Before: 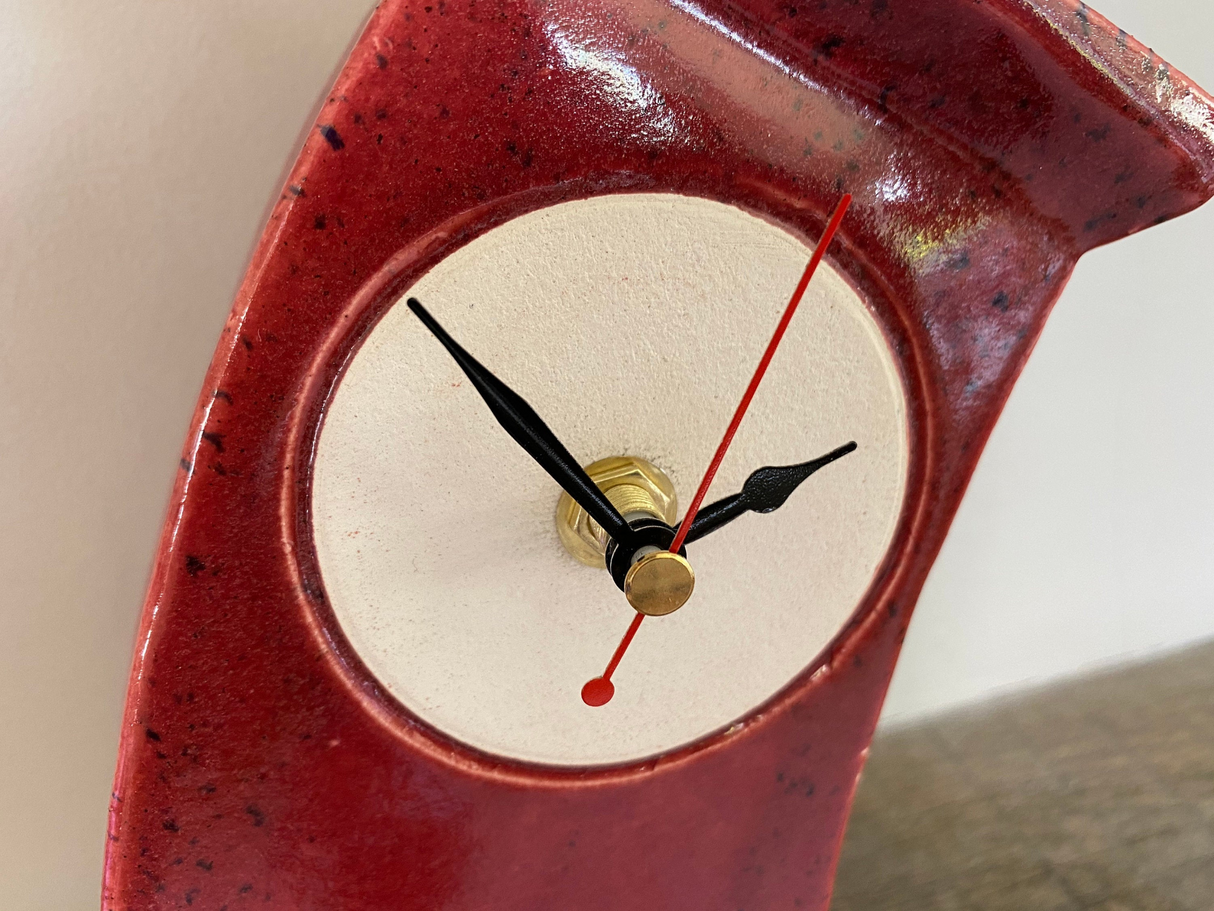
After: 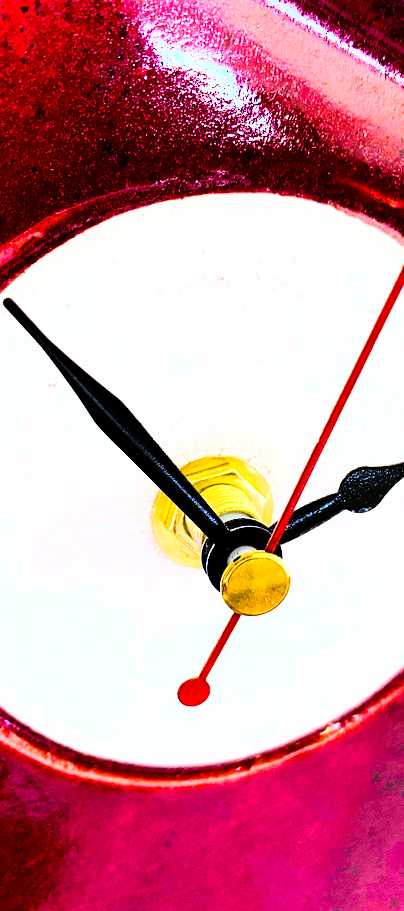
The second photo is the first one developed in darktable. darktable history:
crop: left 33.36%, right 33.36%
white balance: red 0.948, green 1.02, blue 1.176
rgb curve: curves: ch0 [(0, 0) (0.21, 0.15) (0.24, 0.21) (0.5, 0.75) (0.75, 0.96) (0.89, 0.99) (1, 1)]; ch1 [(0, 0.02) (0.21, 0.13) (0.25, 0.2) (0.5, 0.67) (0.75, 0.9) (0.89, 0.97) (1, 1)]; ch2 [(0, 0.02) (0.21, 0.13) (0.25, 0.2) (0.5, 0.67) (0.75, 0.9) (0.89, 0.97) (1, 1)], compensate middle gray true
color balance rgb: linear chroma grading › global chroma 25%, perceptual saturation grading › global saturation 45%, perceptual saturation grading › highlights -50%, perceptual saturation grading › shadows 30%, perceptual brilliance grading › global brilliance 18%, global vibrance 40%
